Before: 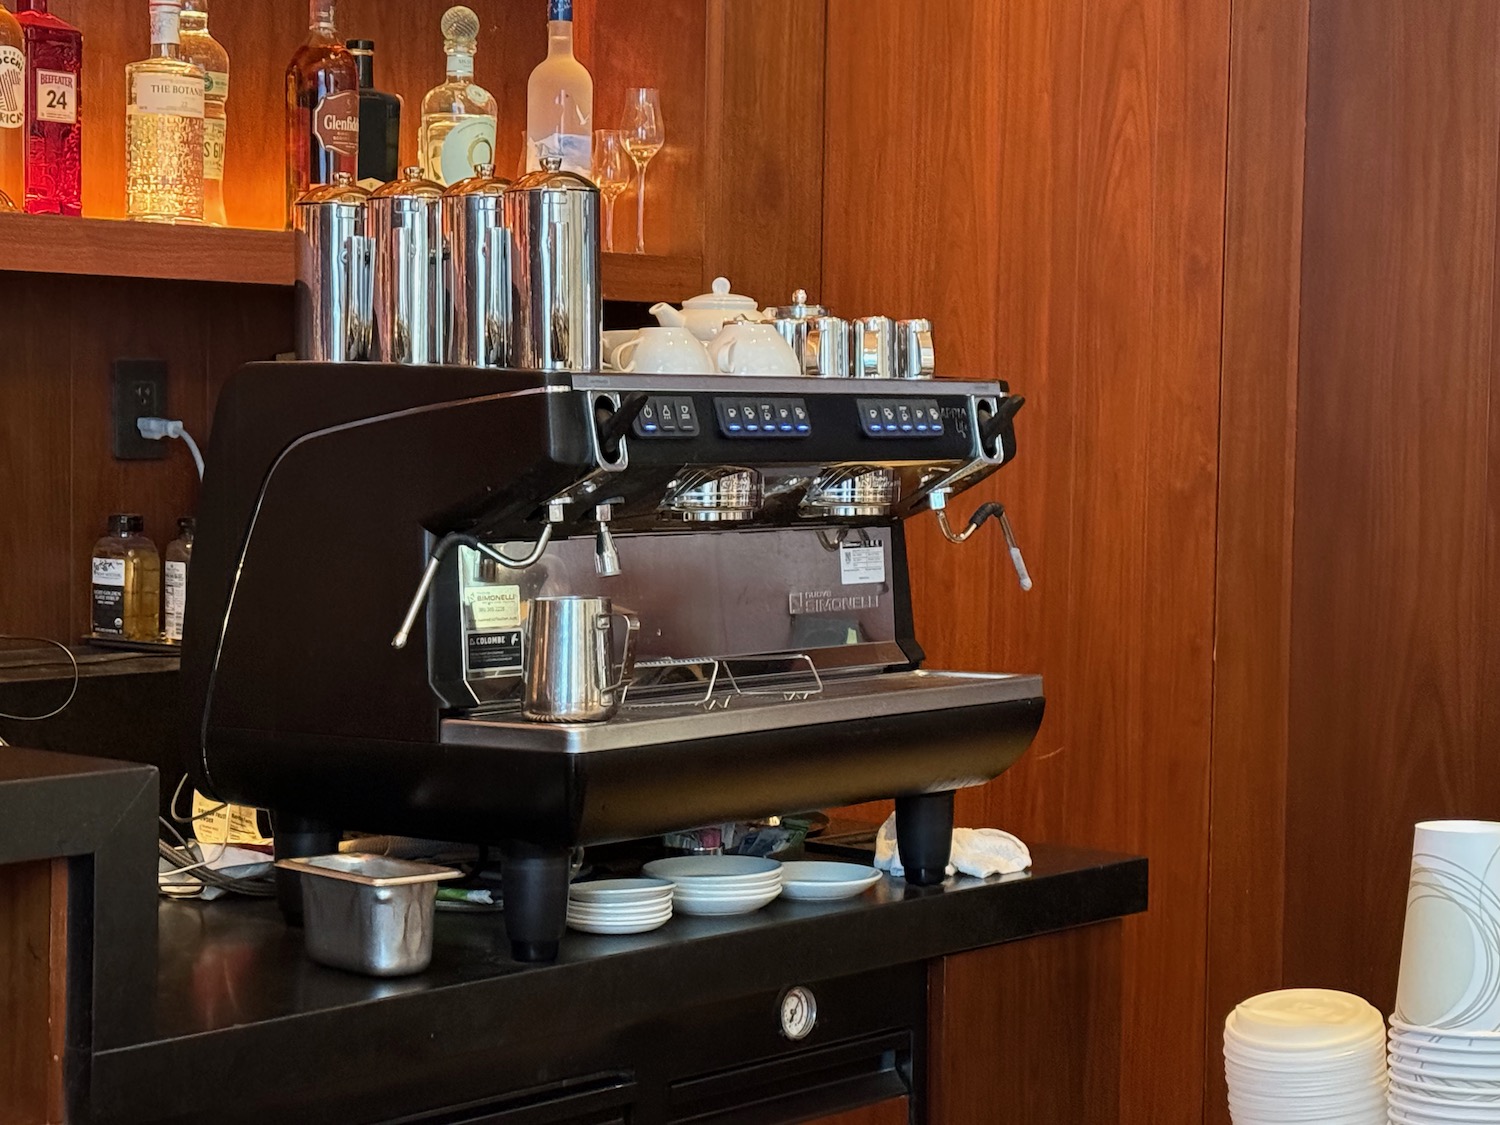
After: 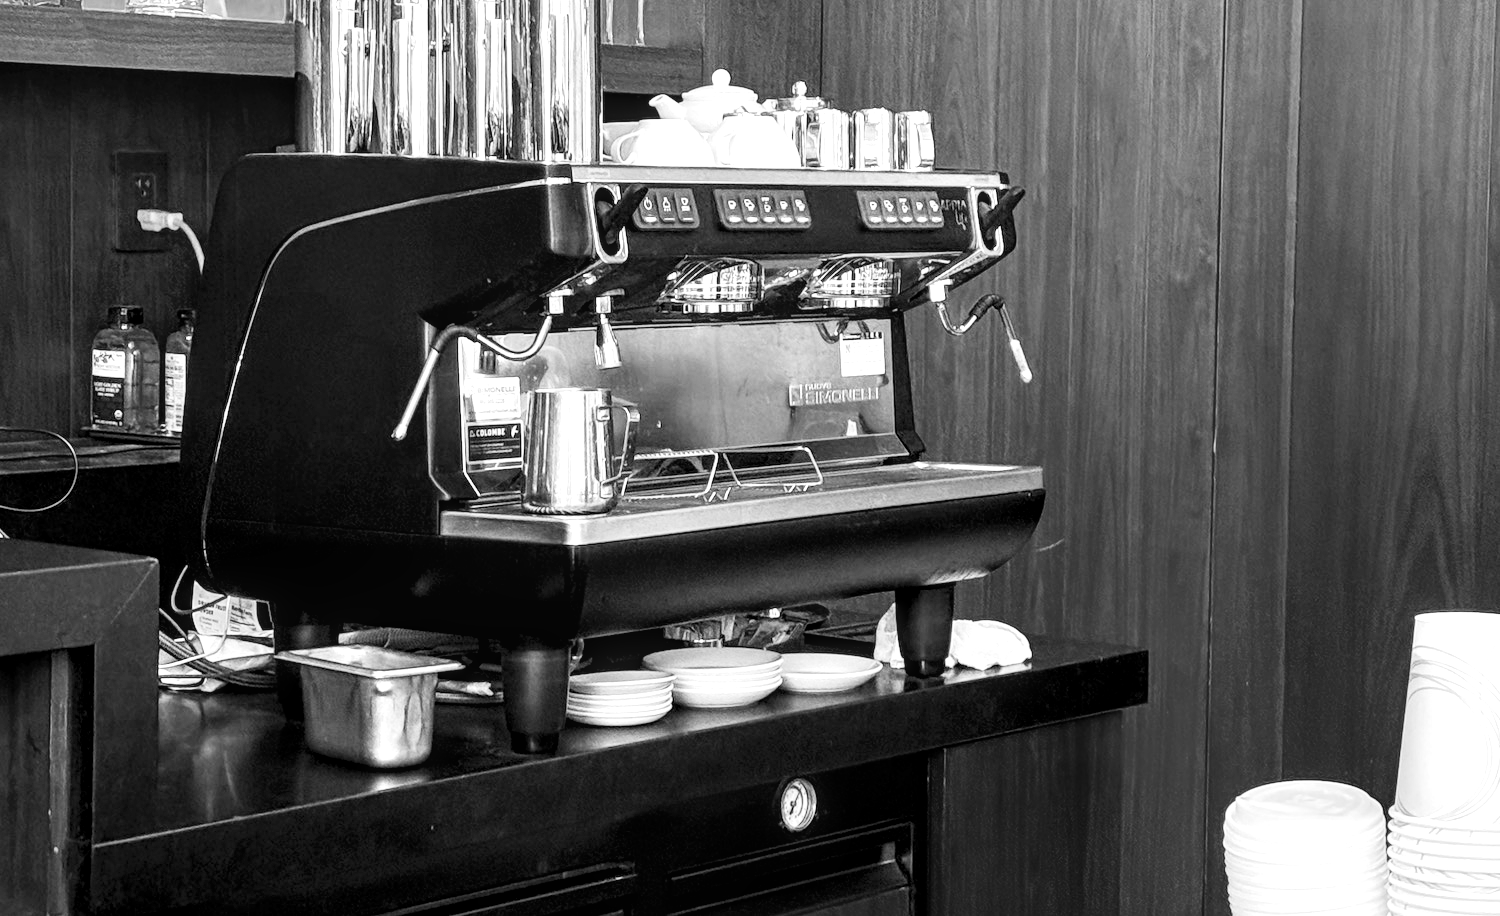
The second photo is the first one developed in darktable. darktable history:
contrast brightness saturation: contrast 0.197, brightness 0.197, saturation 0.808
crop and rotate: top 18.508%
color calibration: output gray [0.246, 0.254, 0.501, 0], illuminant as shot in camera, x 0.484, y 0.431, temperature 2427.42 K
local contrast: on, module defaults
tone equalizer: -8 EV -0.379 EV, -7 EV -0.37 EV, -6 EV -0.36 EV, -5 EV -0.203 EV, -3 EV 0.205 EV, -2 EV 0.326 EV, -1 EV 0.413 EV, +0 EV 0.44 EV, mask exposure compensation -0.498 EV
